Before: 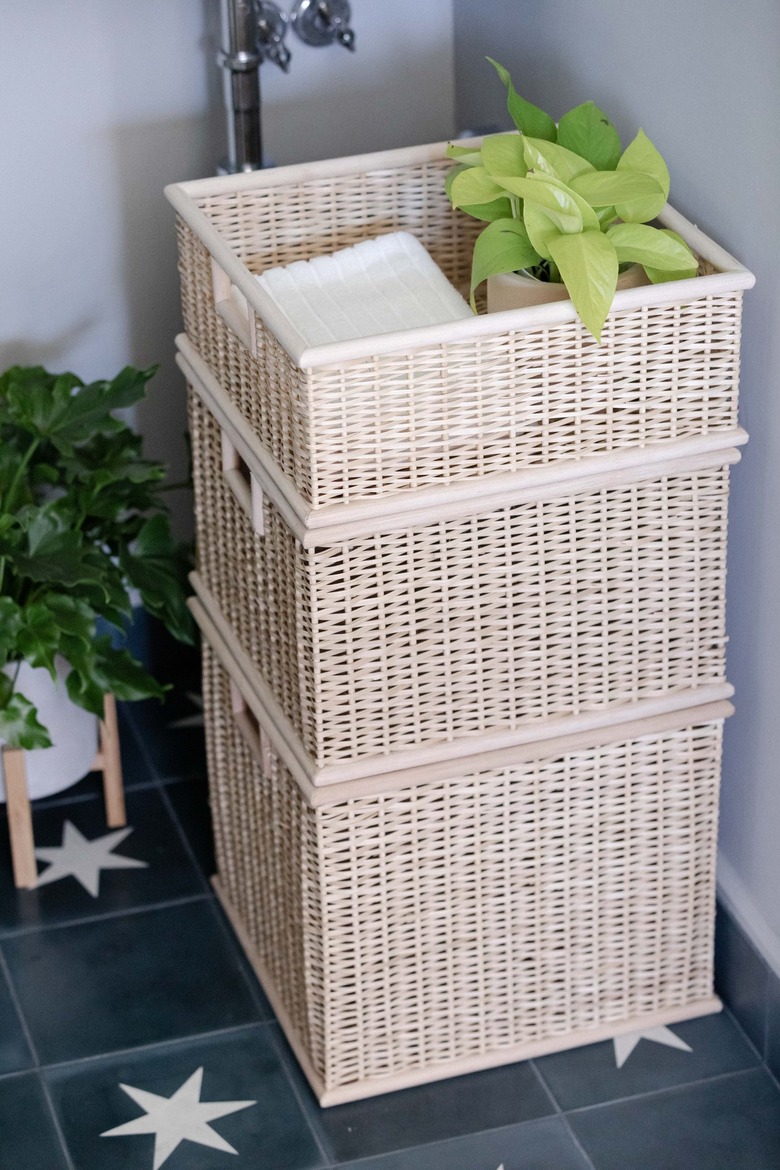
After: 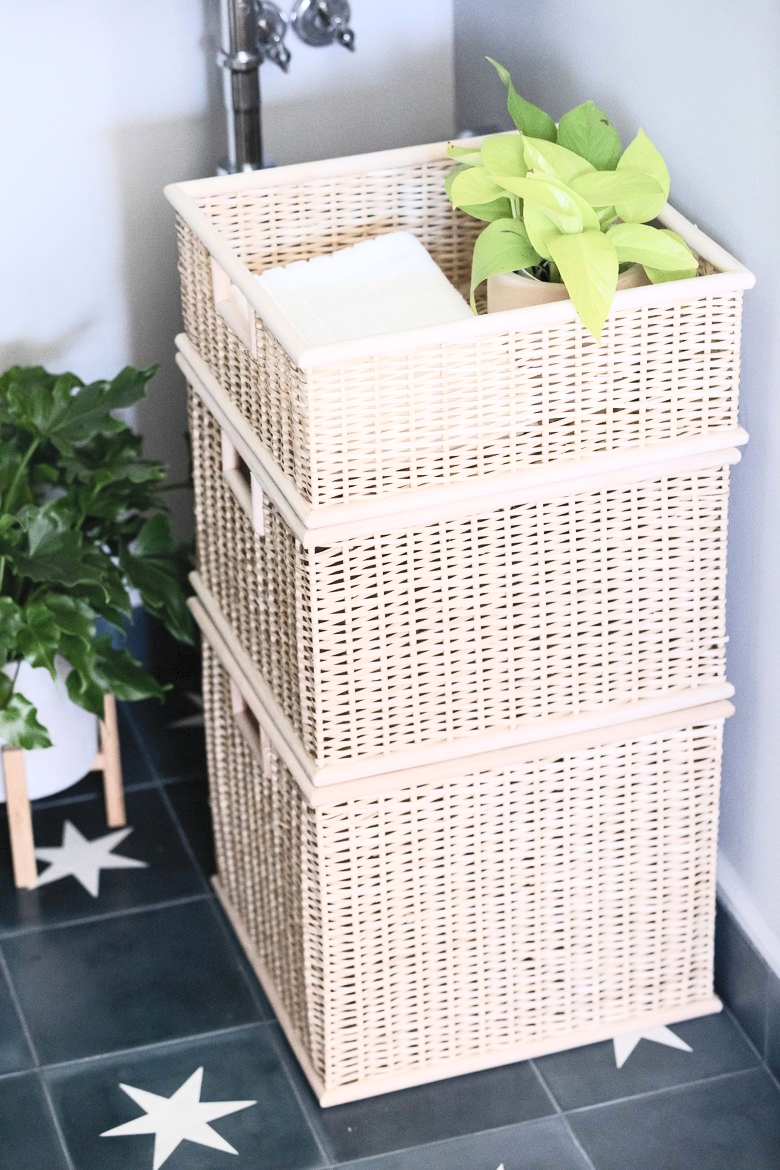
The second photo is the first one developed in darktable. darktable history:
contrast brightness saturation: contrast 0.382, brightness 0.513
